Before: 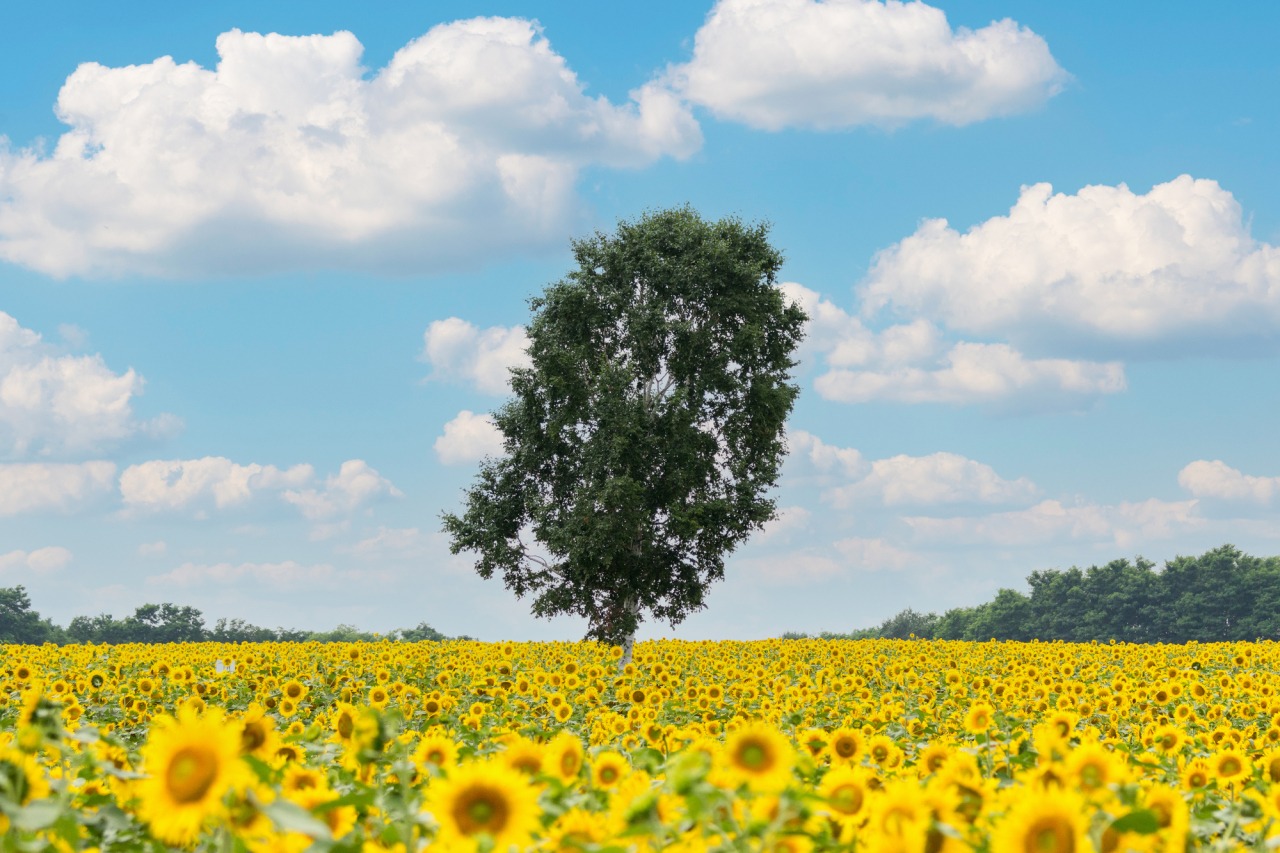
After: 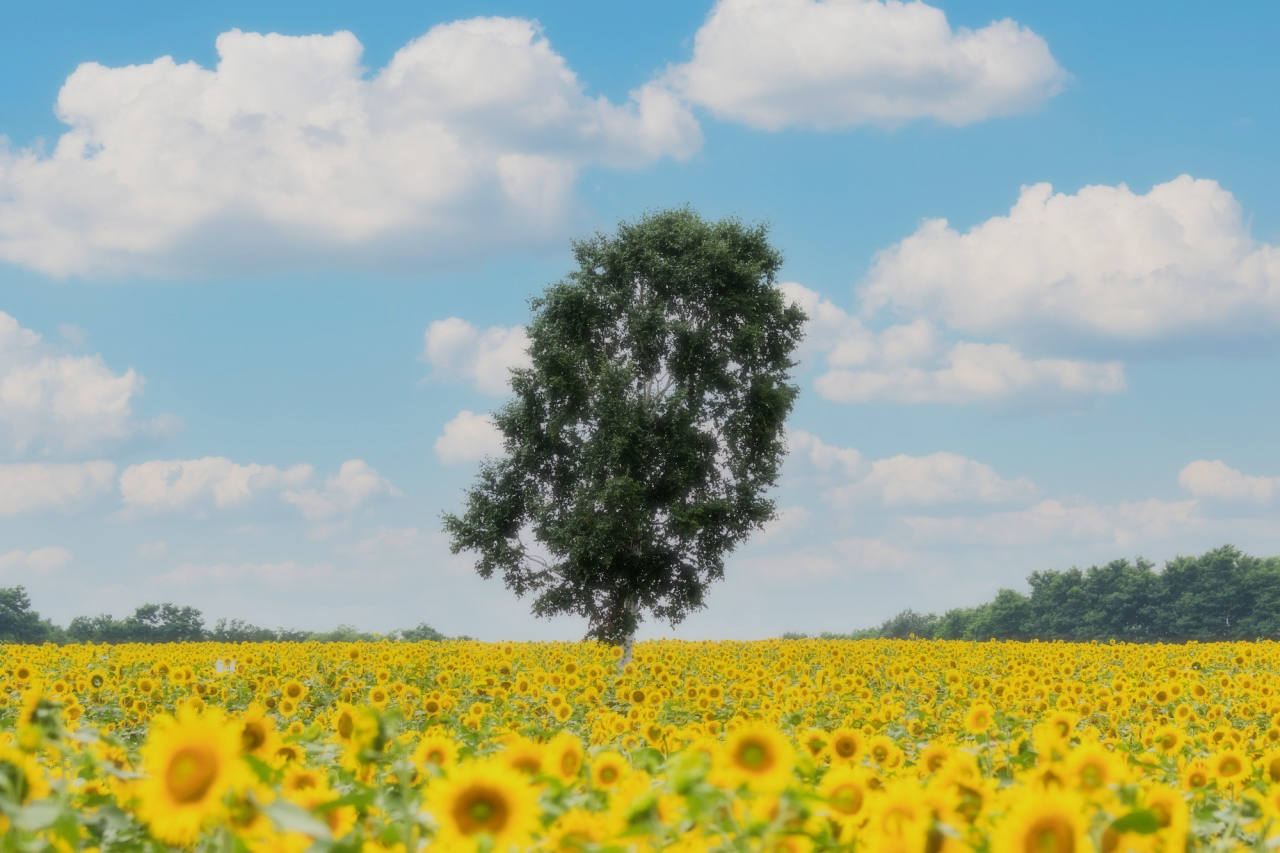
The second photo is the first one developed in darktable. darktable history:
filmic rgb: white relative exposure 3.8 EV, hardness 4.35
soften: size 19.52%, mix 20.32%
white balance: emerald 1
